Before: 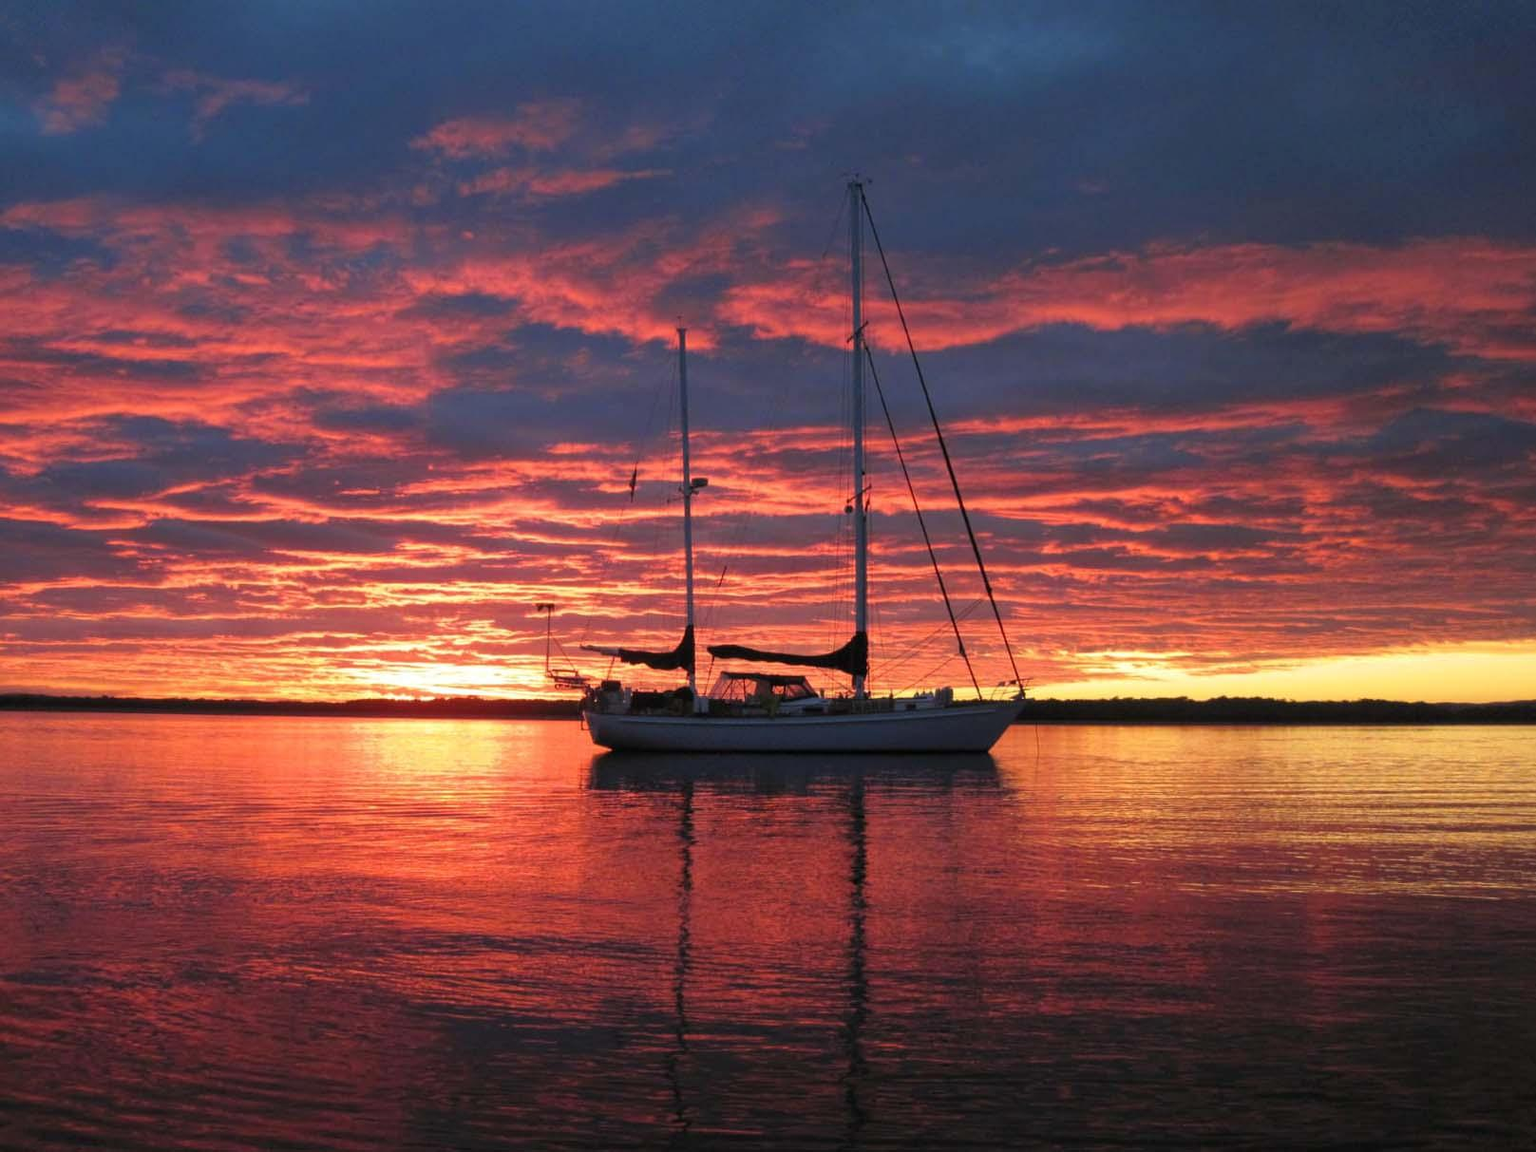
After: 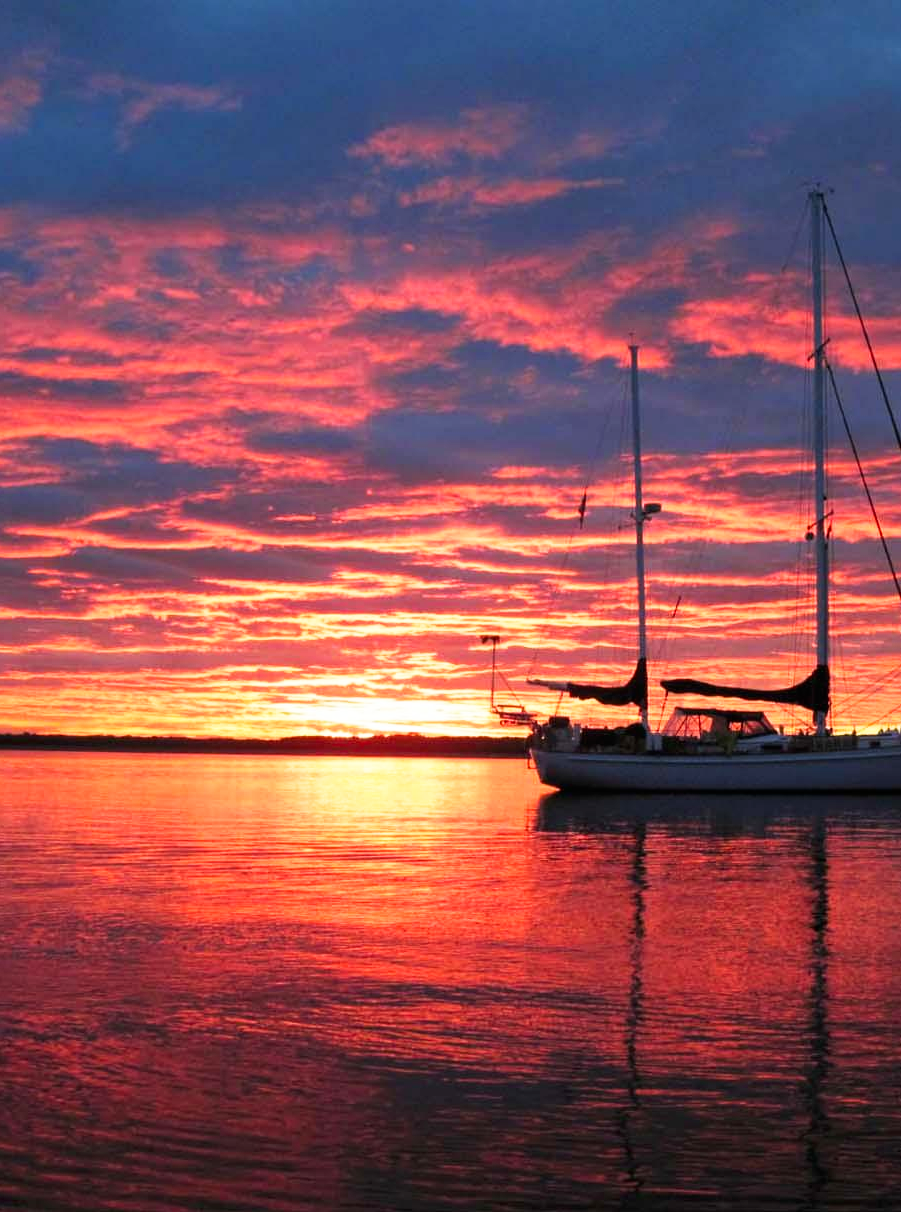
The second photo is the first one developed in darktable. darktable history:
base curve: curves: ch0 [(0, 0) (0.005, 0.002) (0.193, 0.295) (0.399, 0.664) (0.75, 0.928) (1, 1)], preserve colors none
crop: left 5.256%, right 39.015%
